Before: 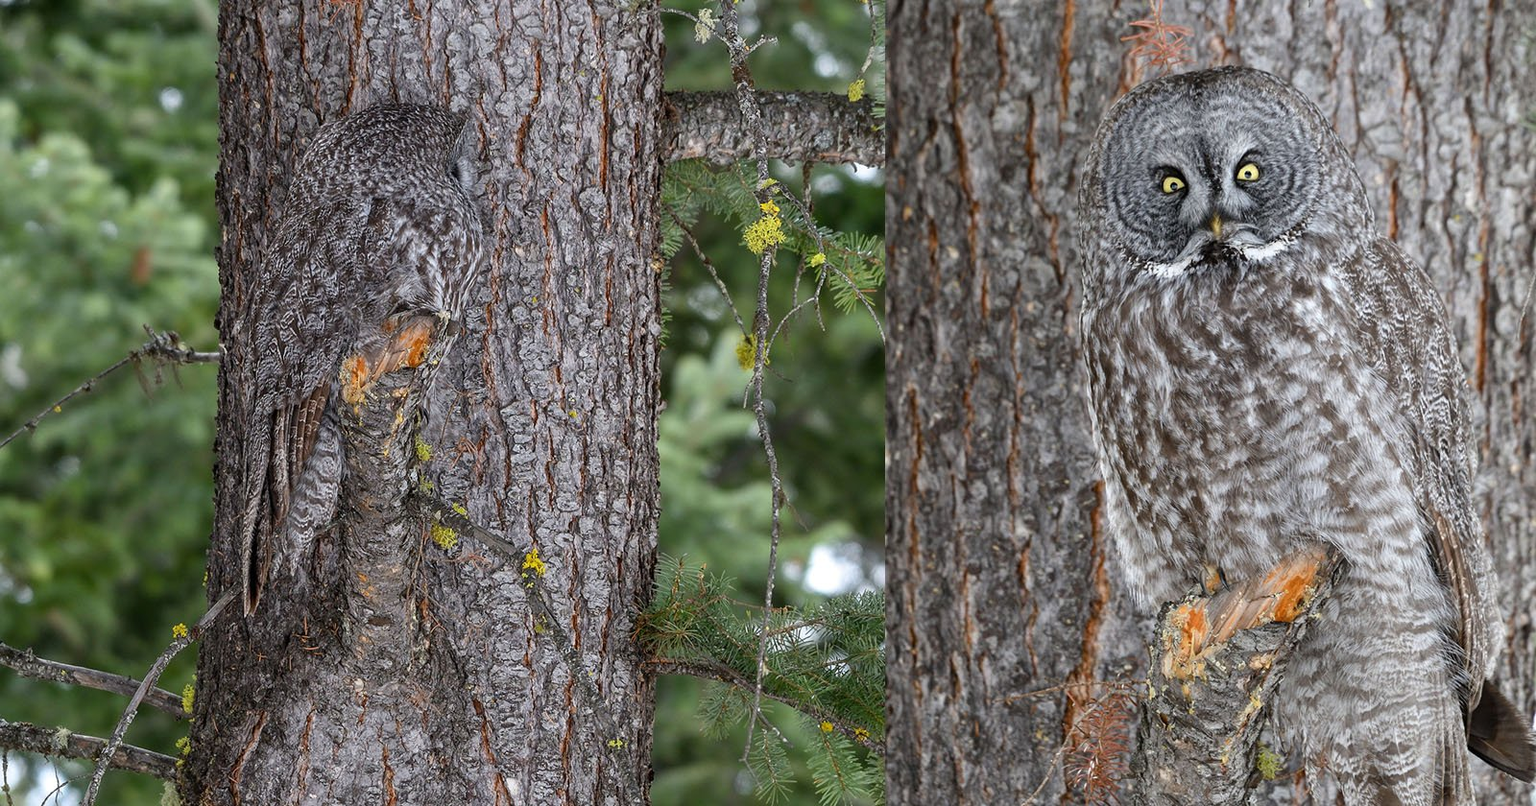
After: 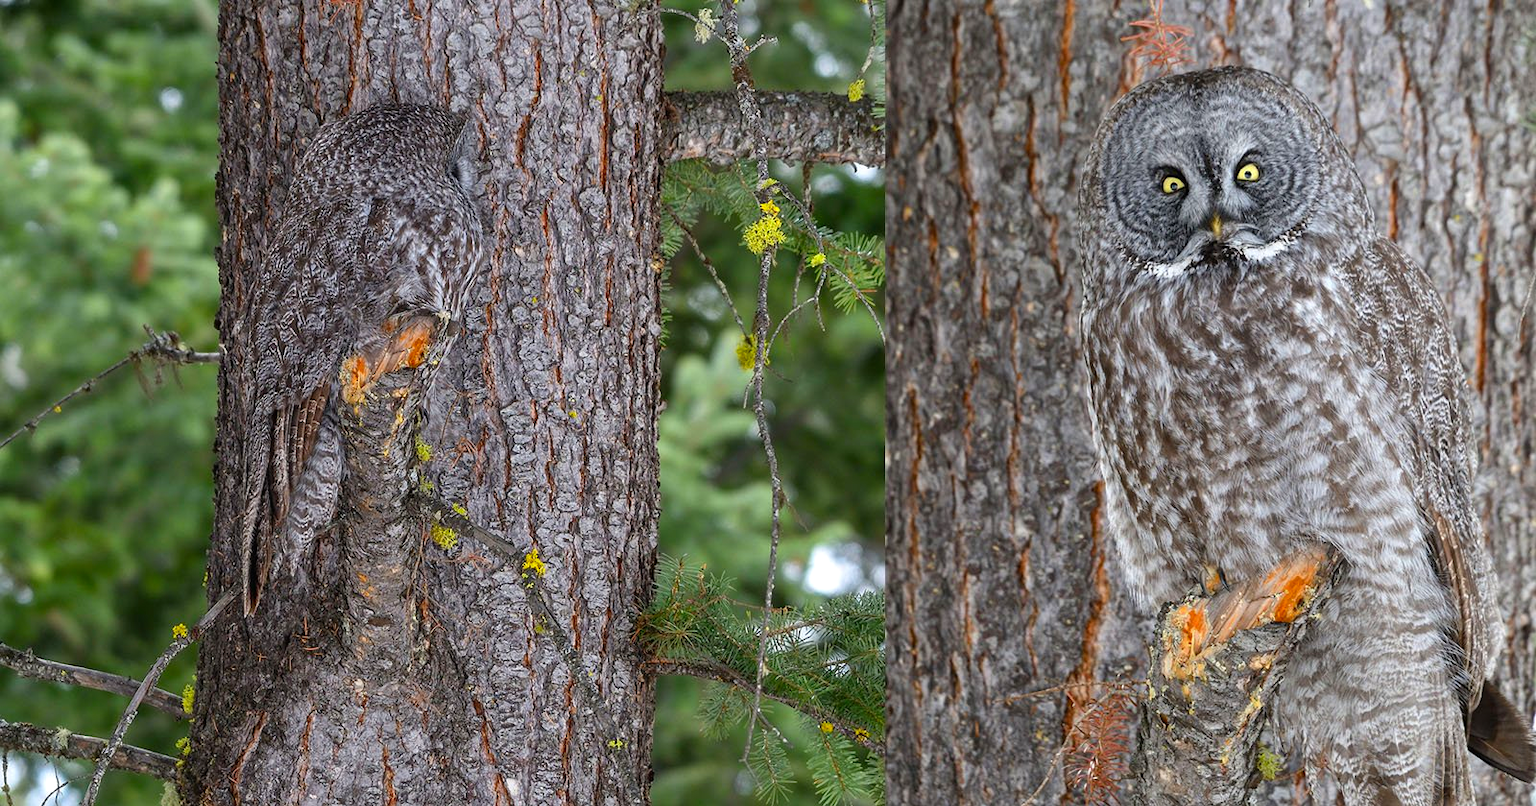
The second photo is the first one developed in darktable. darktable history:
exposure: black level correction -0.001, exposure 0.08 EV, compensate highlight preservation false
color zones: curves: ch0 [(0, 0.613) (0.01, 0.613) (0.245, 0.448) (0.498, 0.529) (0.642, 0.665) (0.879, 0.777) (0.99, 0.613)]; ch1 [(0, 0) (0.143, 0) (0.286, 0) (0.429, 0) (0.571, 0) (0.714, 0) (0.857, 0)], mix -131.09%
